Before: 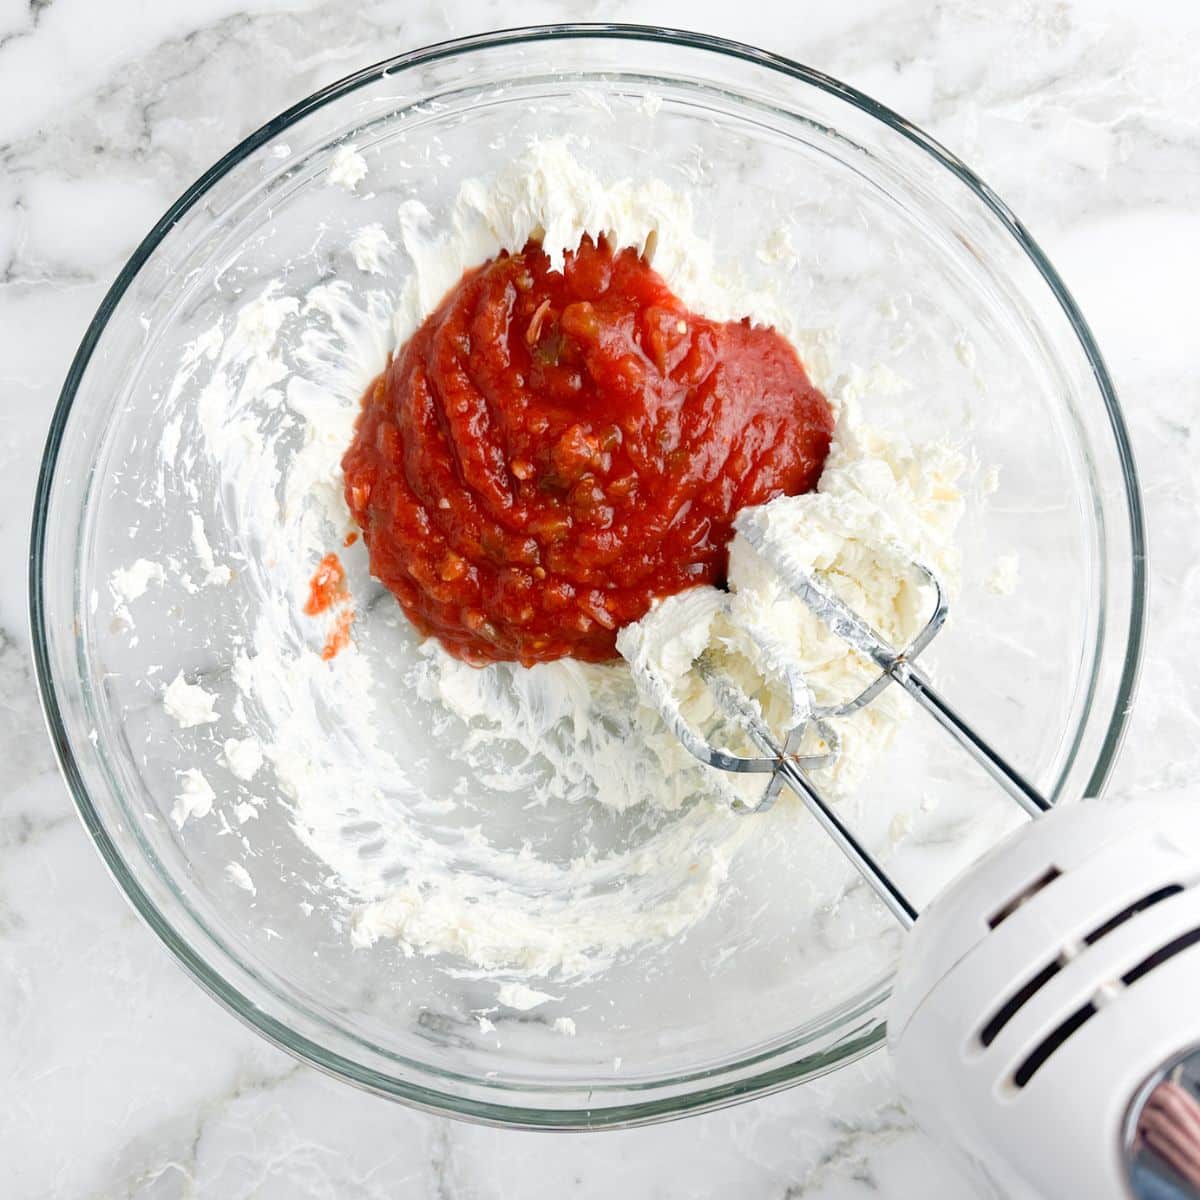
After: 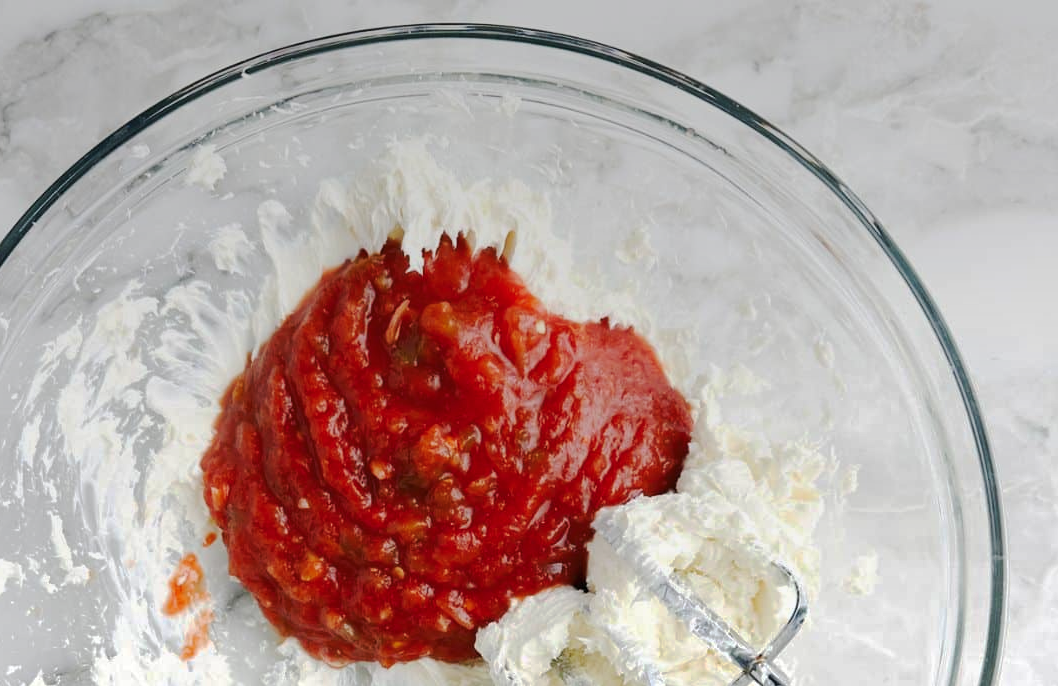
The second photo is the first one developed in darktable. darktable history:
tone curve: curves: ch0 [(0, 0) (0.003, 0.01) (0.011, 0.014) (0.025, 0.029) (0.044, 0.051) (0.069, 0.072) (0.1, 0.097) (0.136, 0.123) (0.177, 0.16) (0.224, 0.2) (0.277, 0.248) (0.335, 0.305) (0.399, 0.37) (0.468, 0.454) (0.543, 0.534) (0.623, 0.609) (0.709, 0.681) (0.801, 0.752) (0.898, 0.841) (1, 1)], preserve colors none
graduated density: on, module defaults
crop and rotate: left 11.812%, bottom 42.776%
